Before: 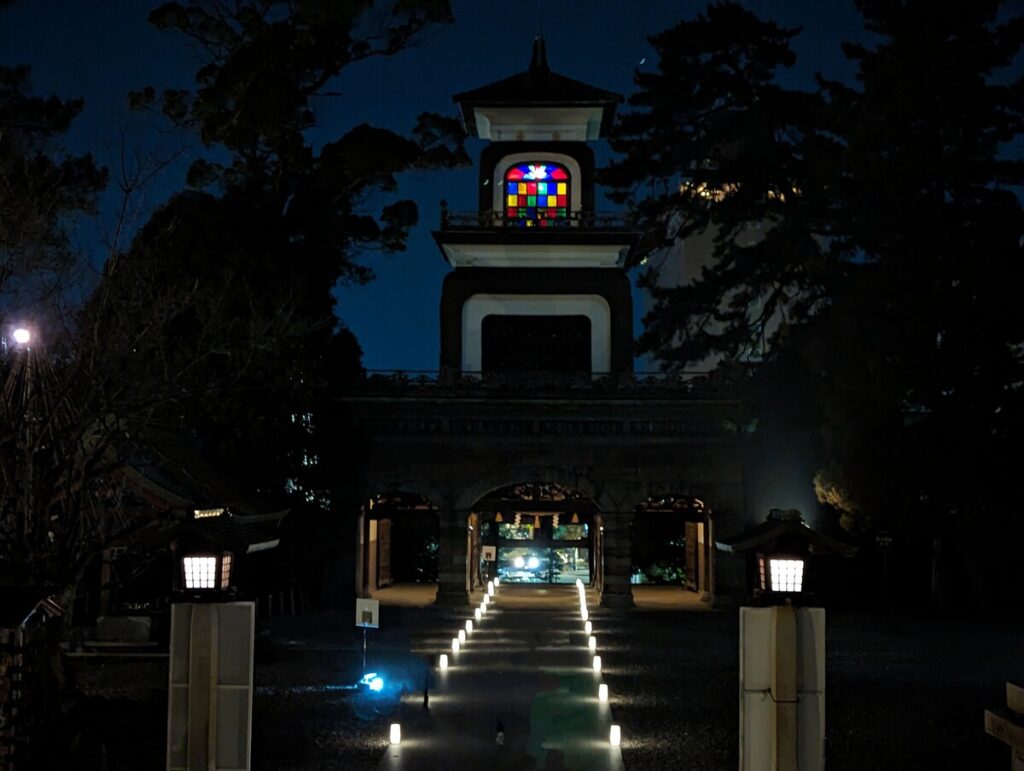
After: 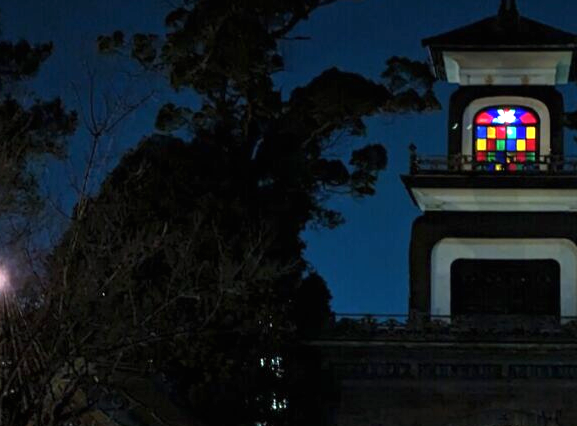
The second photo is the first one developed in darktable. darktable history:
crop and rotate: left 3.047%, top 7.425%, right 40.543%, bottom 37.27%
contrast brightness saturation: saturation -0.028
exposure: black level correction 0, exposure 0.949 EV, compensate exposure bias true, compensate highlight preservation false
